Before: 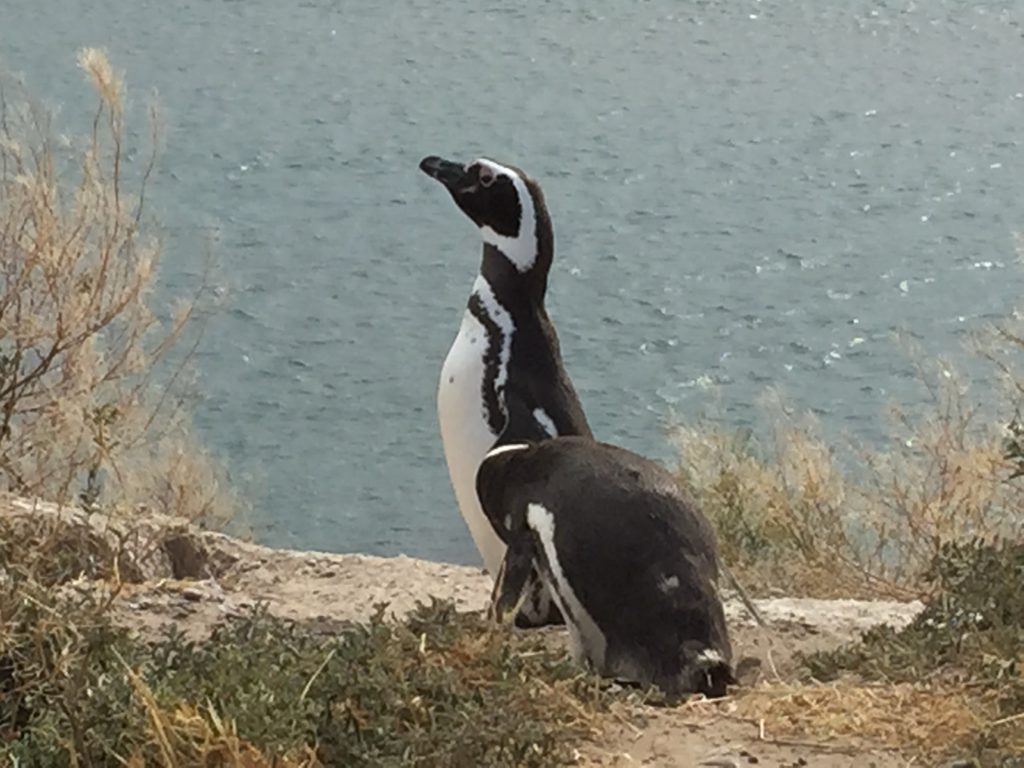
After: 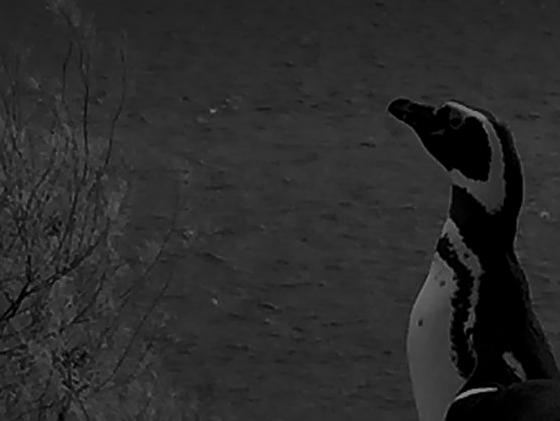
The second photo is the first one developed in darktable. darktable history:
graduated density: density 2.02 EV, hardness 44%, rotation 0.374°, offset 8.21, hue 208.8°, saturation 97%
crop and rotate: left 3.047%, top 7.509%, right 42.236%, bottom 37.598%
base curve: curves: ch0 [(0, 0) (0.073, 0.04) (0.157, 0.139) (0.492, 0.492) (0.758, 0.758) (1, 1)], preserve colors none
local contrast: highlights 100%, shadows 100%, detail 120%, midtone range 0.2
color balance rgb: shadows lift › chroma 11.71%, shadows lift › hue 133.46°, power › chroma 2.15%, power › hue 166.83°, highlights gain › chroma 4%, highlights gain › hue 200.2°, perceptual saturation grading › global saturation 18.05%
sharpen: radius 1.4, amount 1.25, threshold 0.7
monochrome: a -3.63, b -0.465
exposure: exposure -2.446 EV, compensate highlight preservation false
